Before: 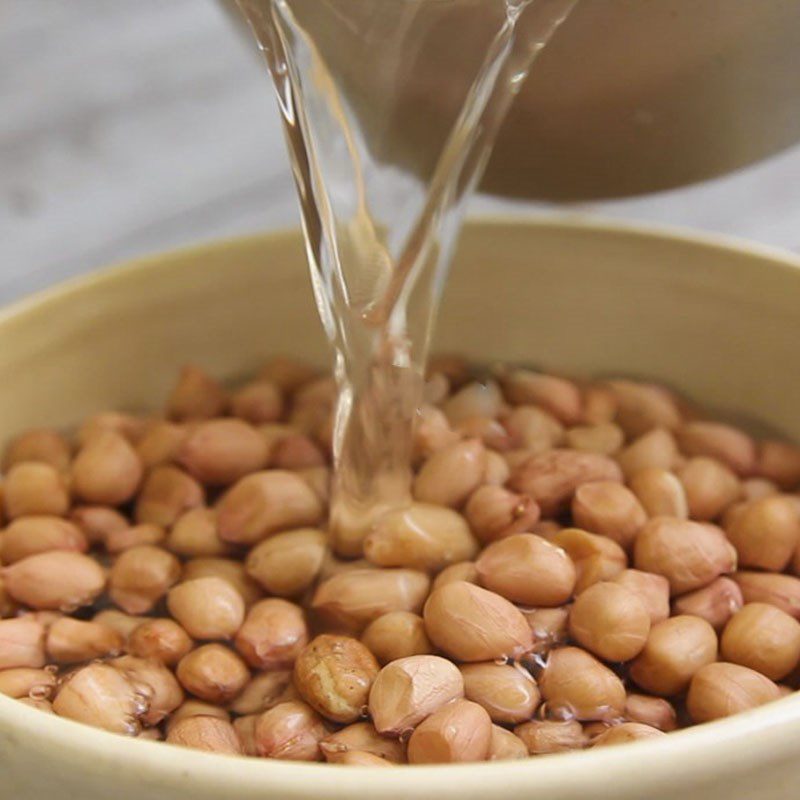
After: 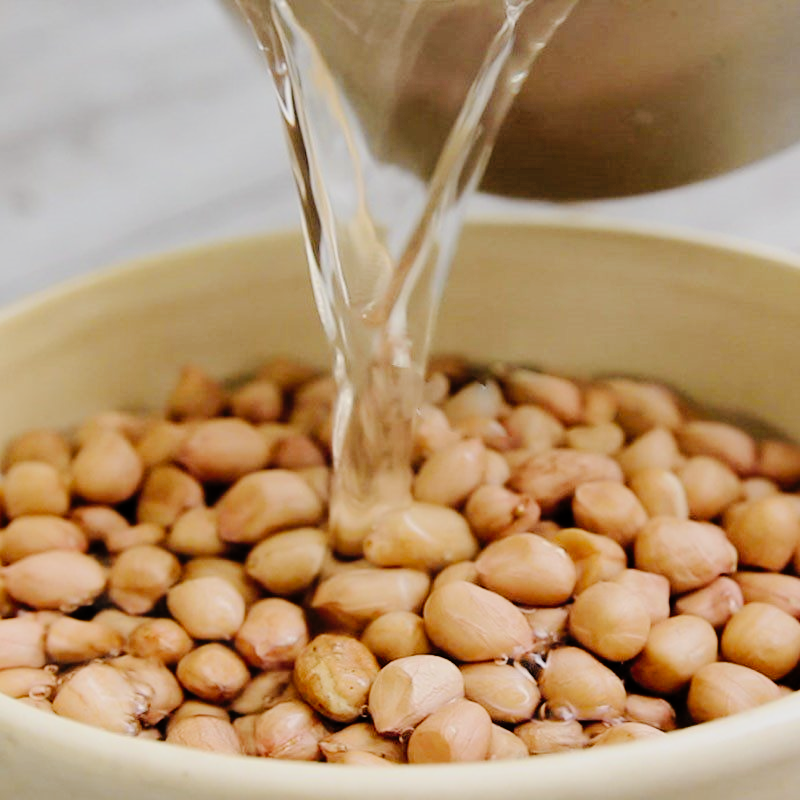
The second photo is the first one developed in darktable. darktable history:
filmic rgb: black relative exposure -5 EV, hardness 2.88, contrast 1.3
tone curve: curves: ch0 [(0, 0) (0.003, 0.001) (0.011, 0.008) (0.025, 0.015) (0.044, 0.025) (0.069, 0.037) (0.1, 0.056) (0.136, 0.091) (0.177, 0.157) (0.224, 0.231) (0.277, 0.319) (0.335, 0.4) (0.399, 0.493) (0.468, 0.571) (0.543, 0.645) (0.623, 0.706) (0.709, 0.77) (0.801, 0.838) (0.898, 0.918) (1, 1)], preserve colors none
